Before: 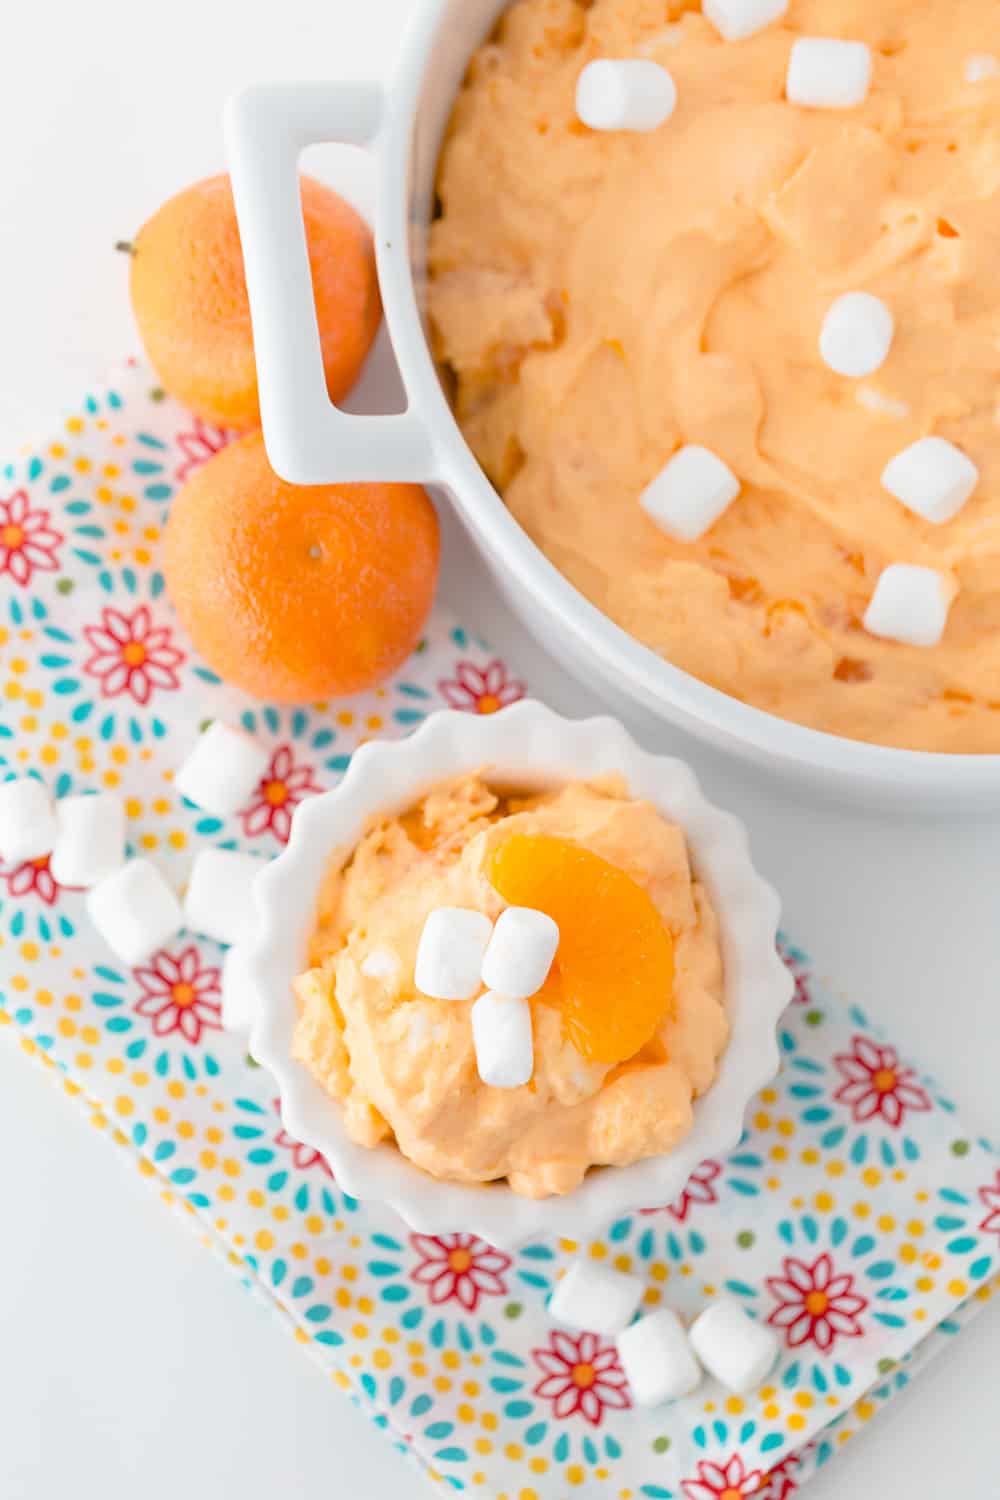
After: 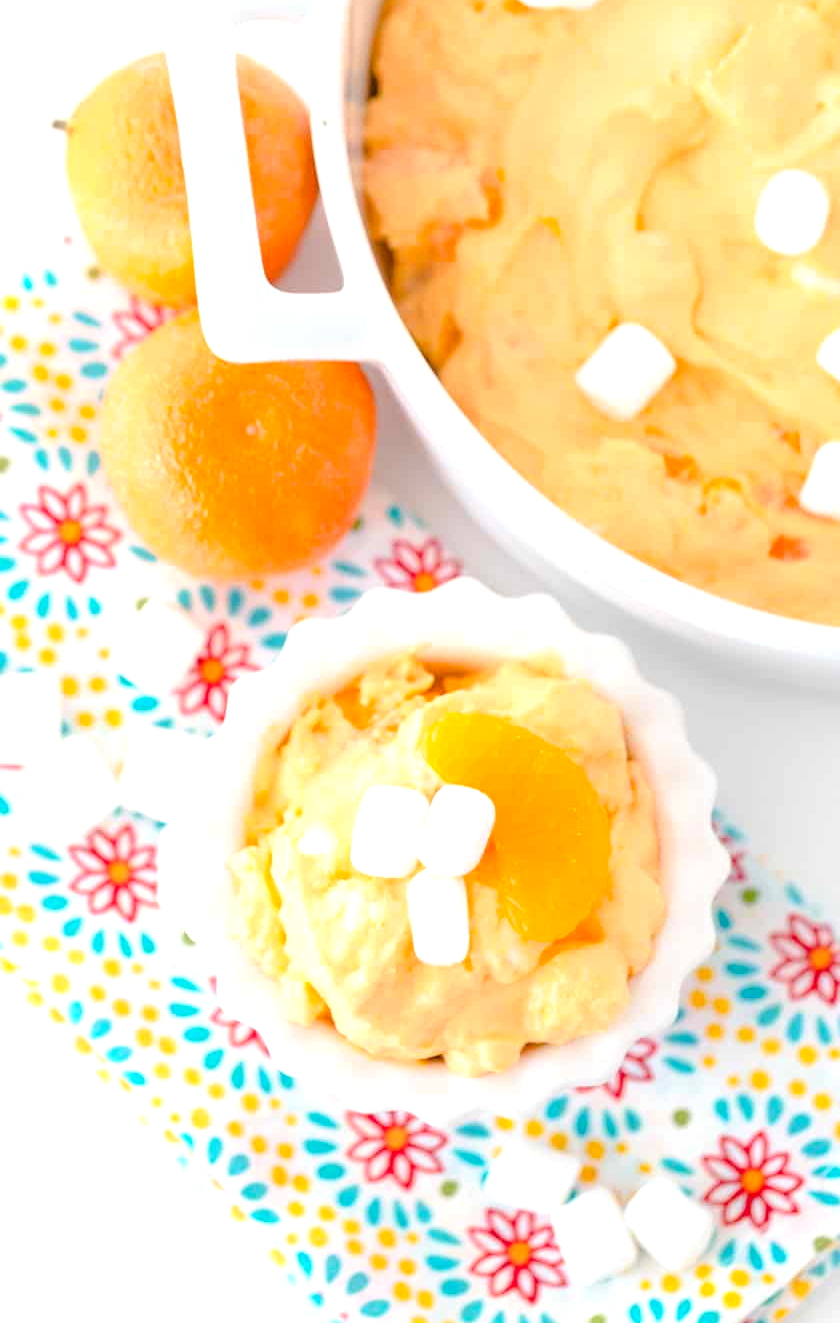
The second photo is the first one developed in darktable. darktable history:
contrast brightness saturation: contrast 0.03, brightness 0.06, saturation 0.13
crop: left 6.446%, top 8.188%, right 9.538%, bottom 3.548%
exposure: exposure 0.6 EV, compensate highlight preservation false
